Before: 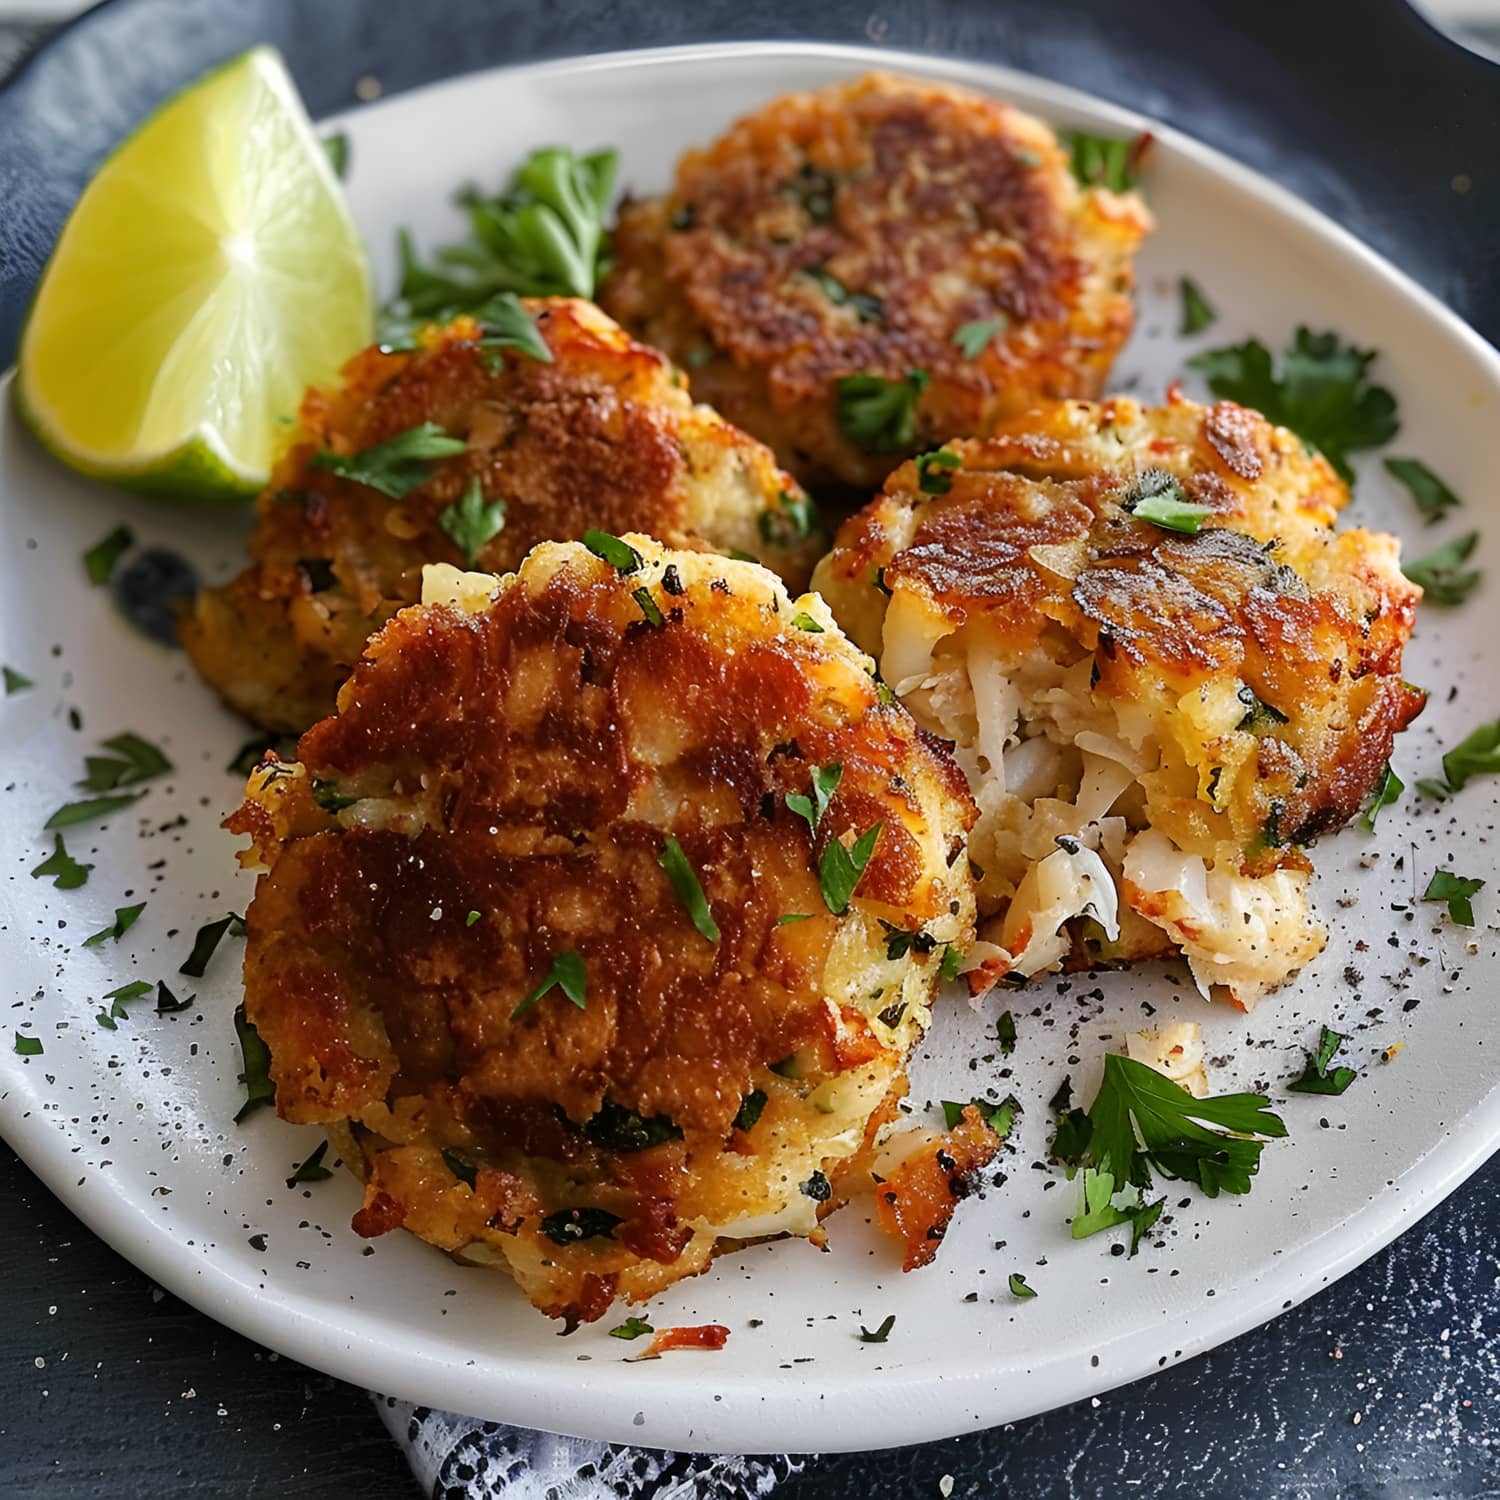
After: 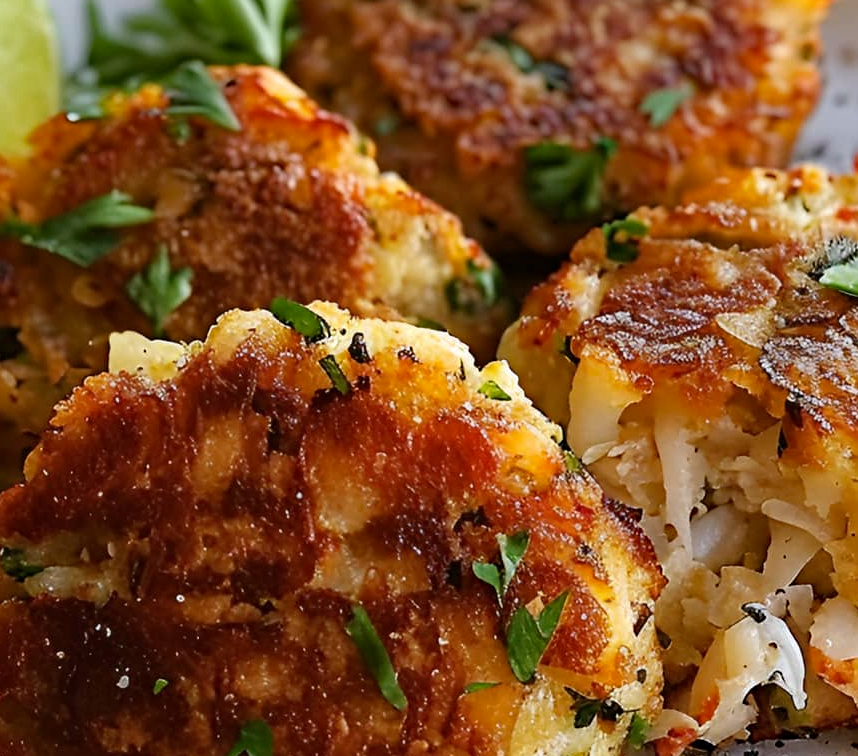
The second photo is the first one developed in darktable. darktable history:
crop: left 20.932%, top 15.471%, right 21.848%, bottom 34.081%
haze removal: compatibility mode true, adaptive false
